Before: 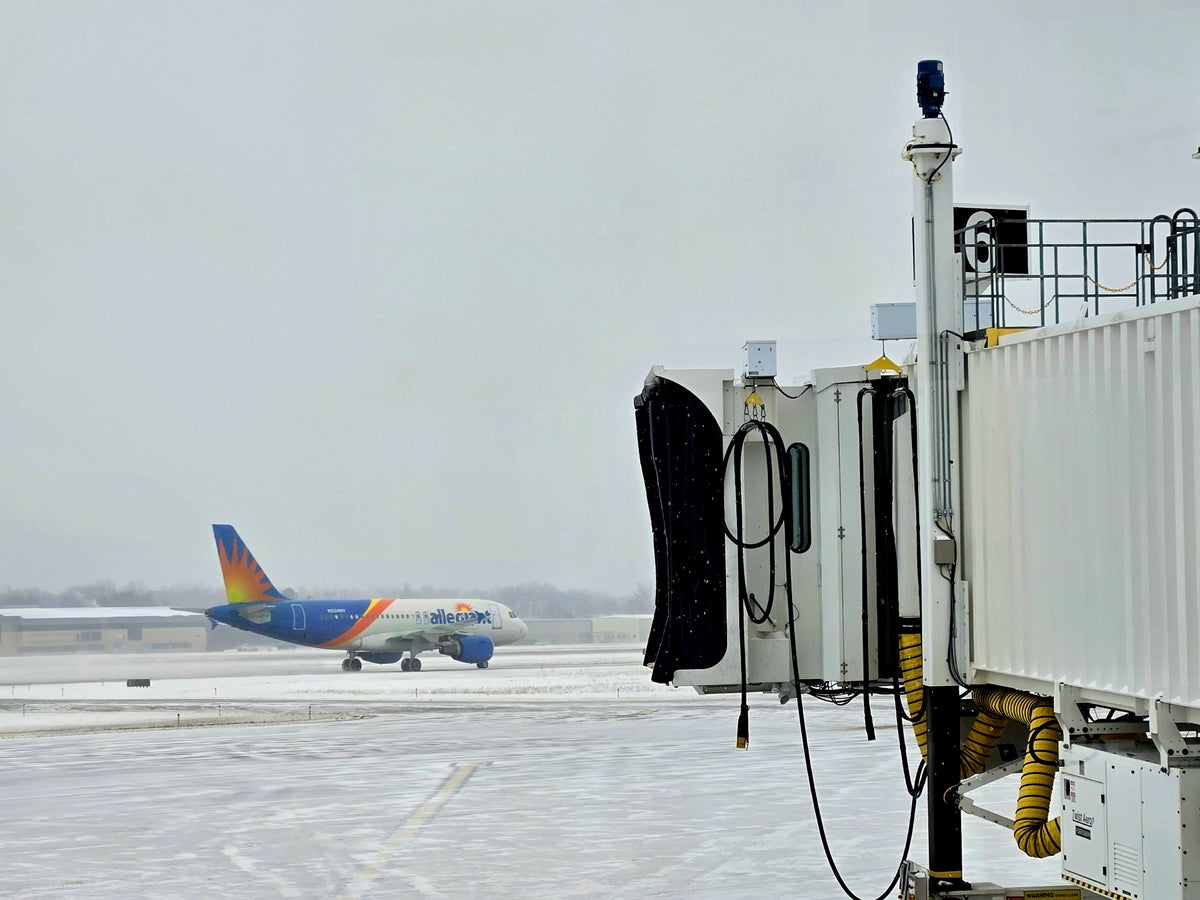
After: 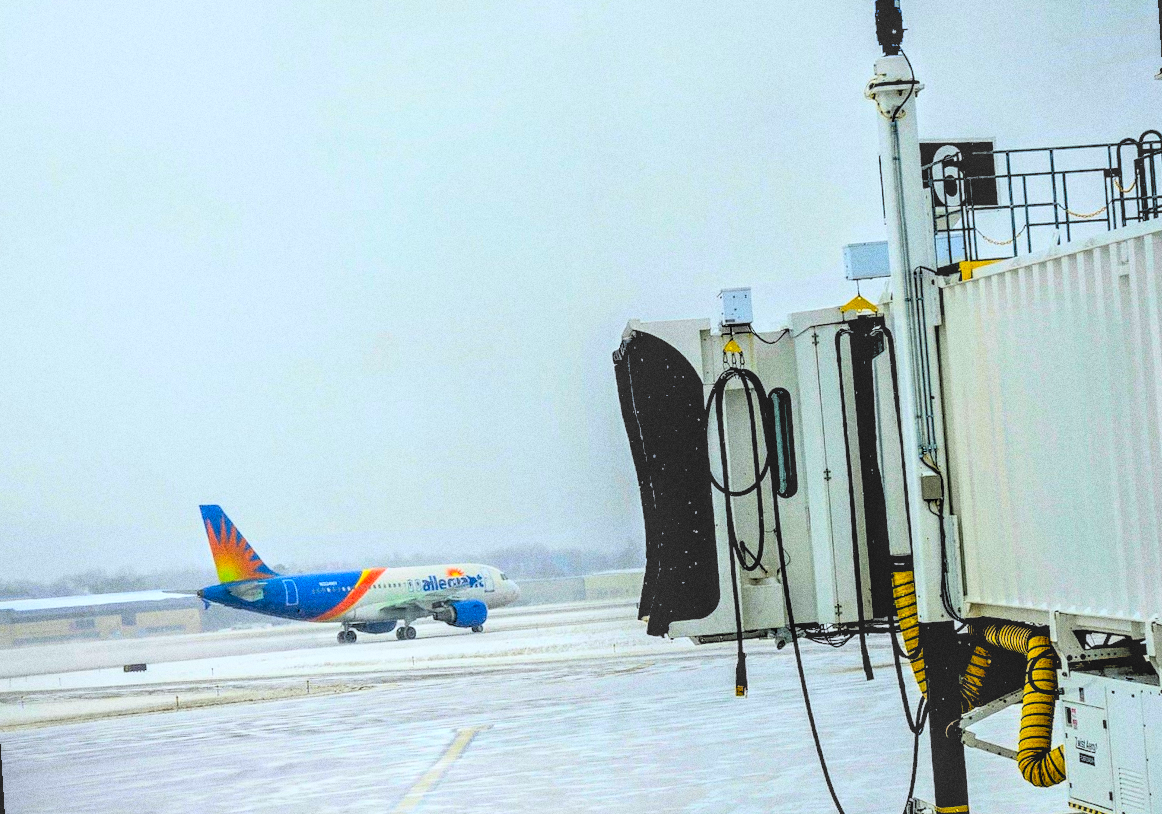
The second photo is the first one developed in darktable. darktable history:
rotate and perspective: rotation -3.52°, crop left 0.036, crop right 0.964, crop top 0.081, crop bottom 0.919
white balance: red 0.982, blue 1.018
local contrast: highlights 0%, shadows 0%, detail 133%
rgb levels: levels [[0.029, 0.461, 0.922], [0, 0.5, 1], [0, 0.5, 1]]
grain: coarseness 0.09 ISO, strength 40%
contrast brightness saturation: contrast 0.2, brightness 0.2, saturation 0.8
